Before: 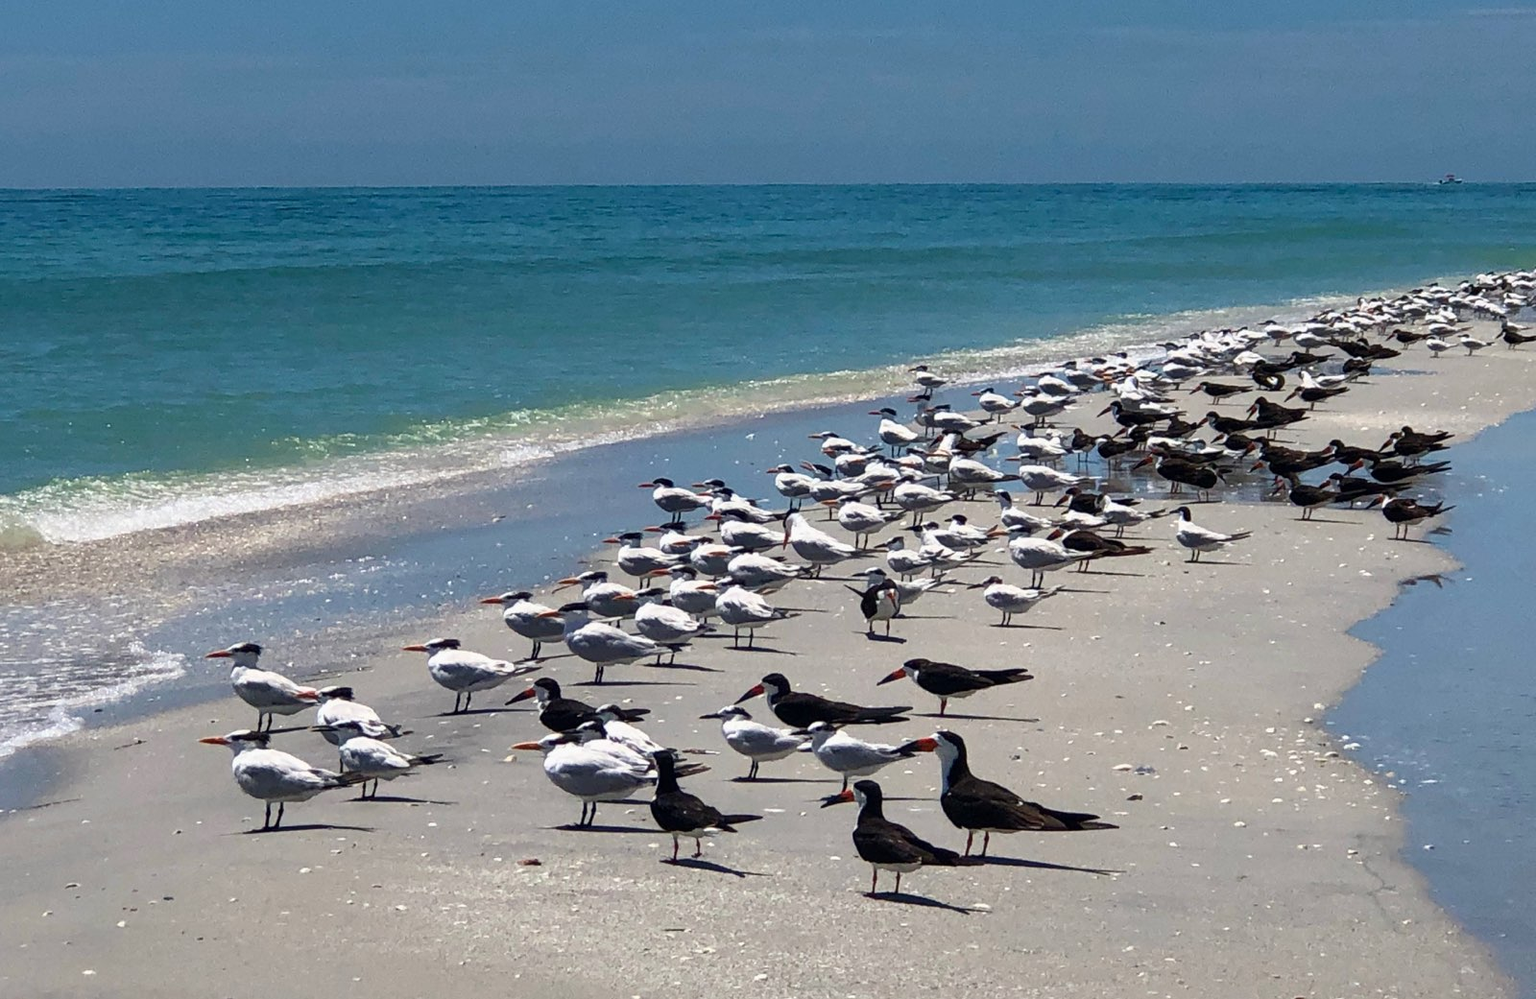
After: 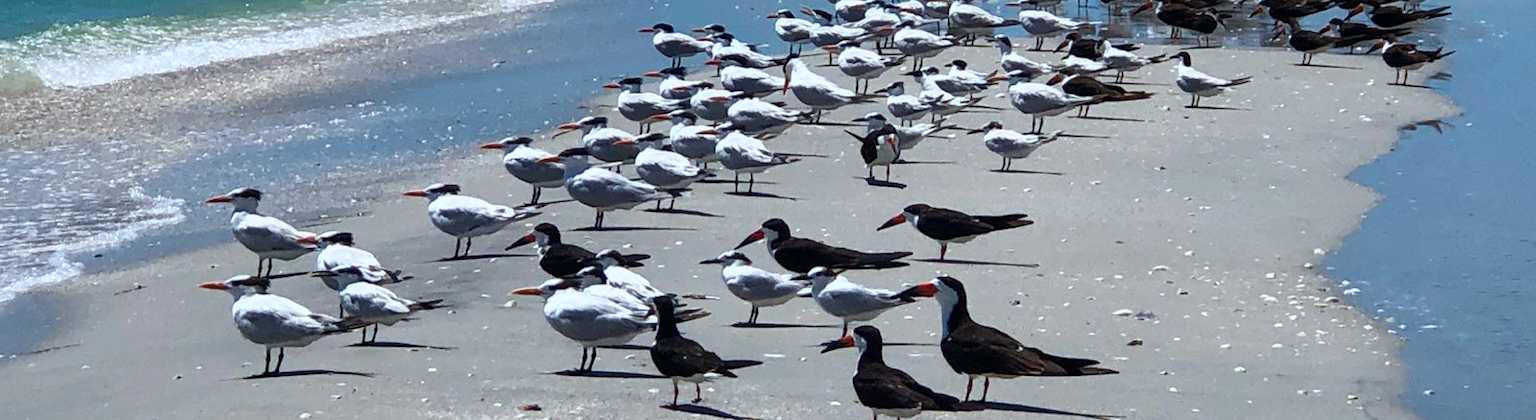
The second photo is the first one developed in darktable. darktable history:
crop: top 45.551%, bottom 12.262%
color correction: highlights a* -4.18, highlights b* -10.81
